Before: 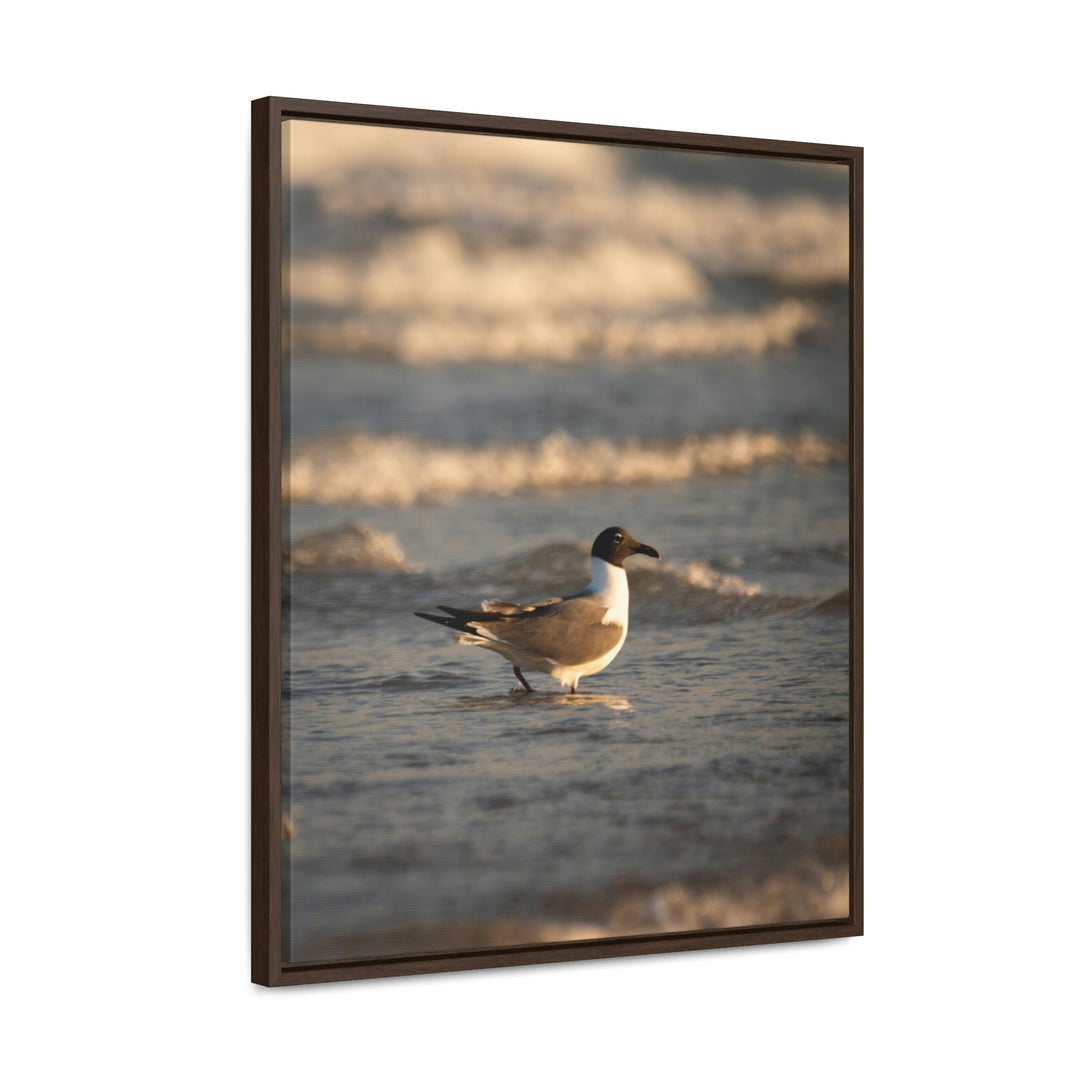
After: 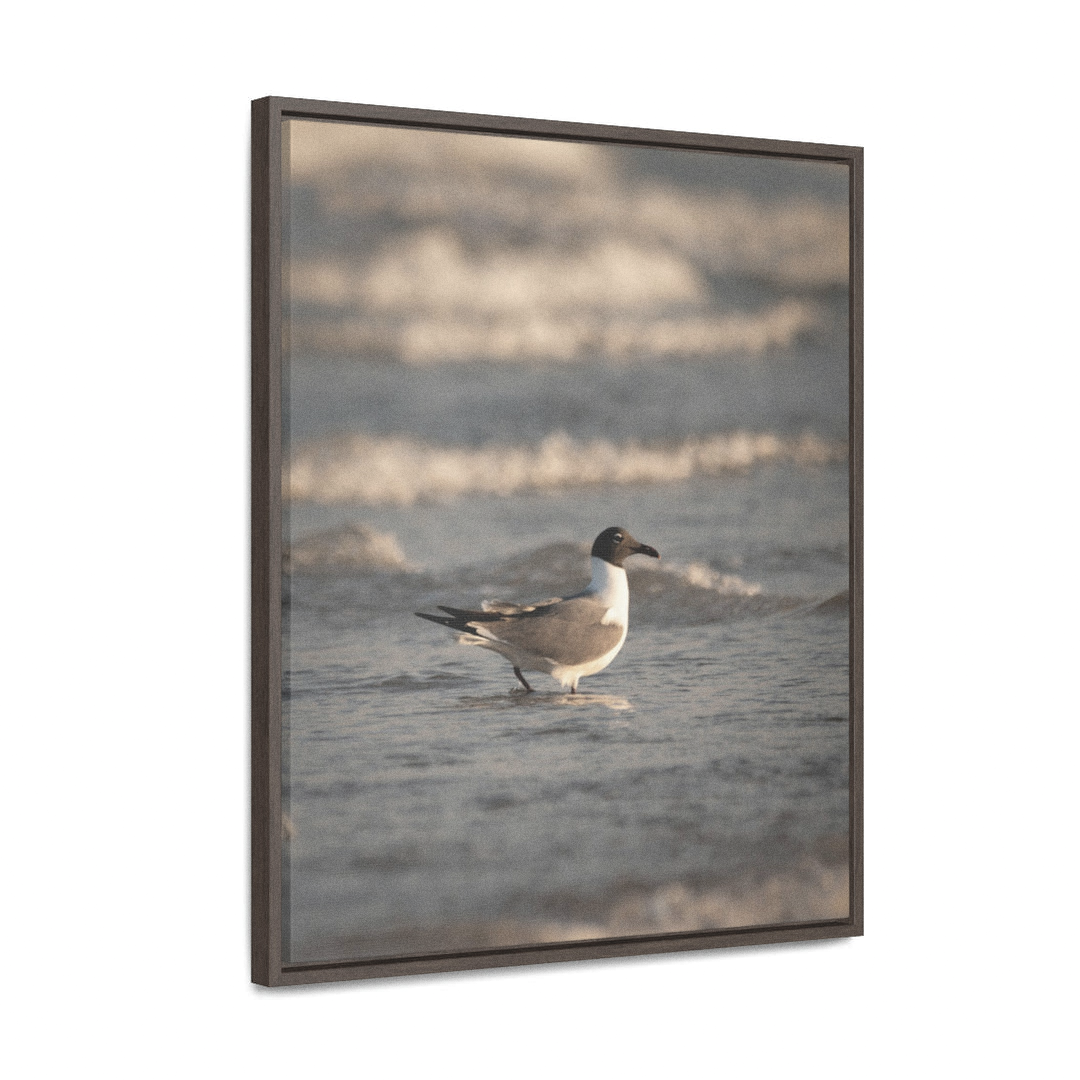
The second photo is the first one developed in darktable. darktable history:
shadows and highlights: shadows 40, highlights -60
grain: coarseness 7.08 ISO, strength 21.67%, mid-tones bias 59.58%
contrast brightness saturation: brightness 0.18, saturation -0.5
